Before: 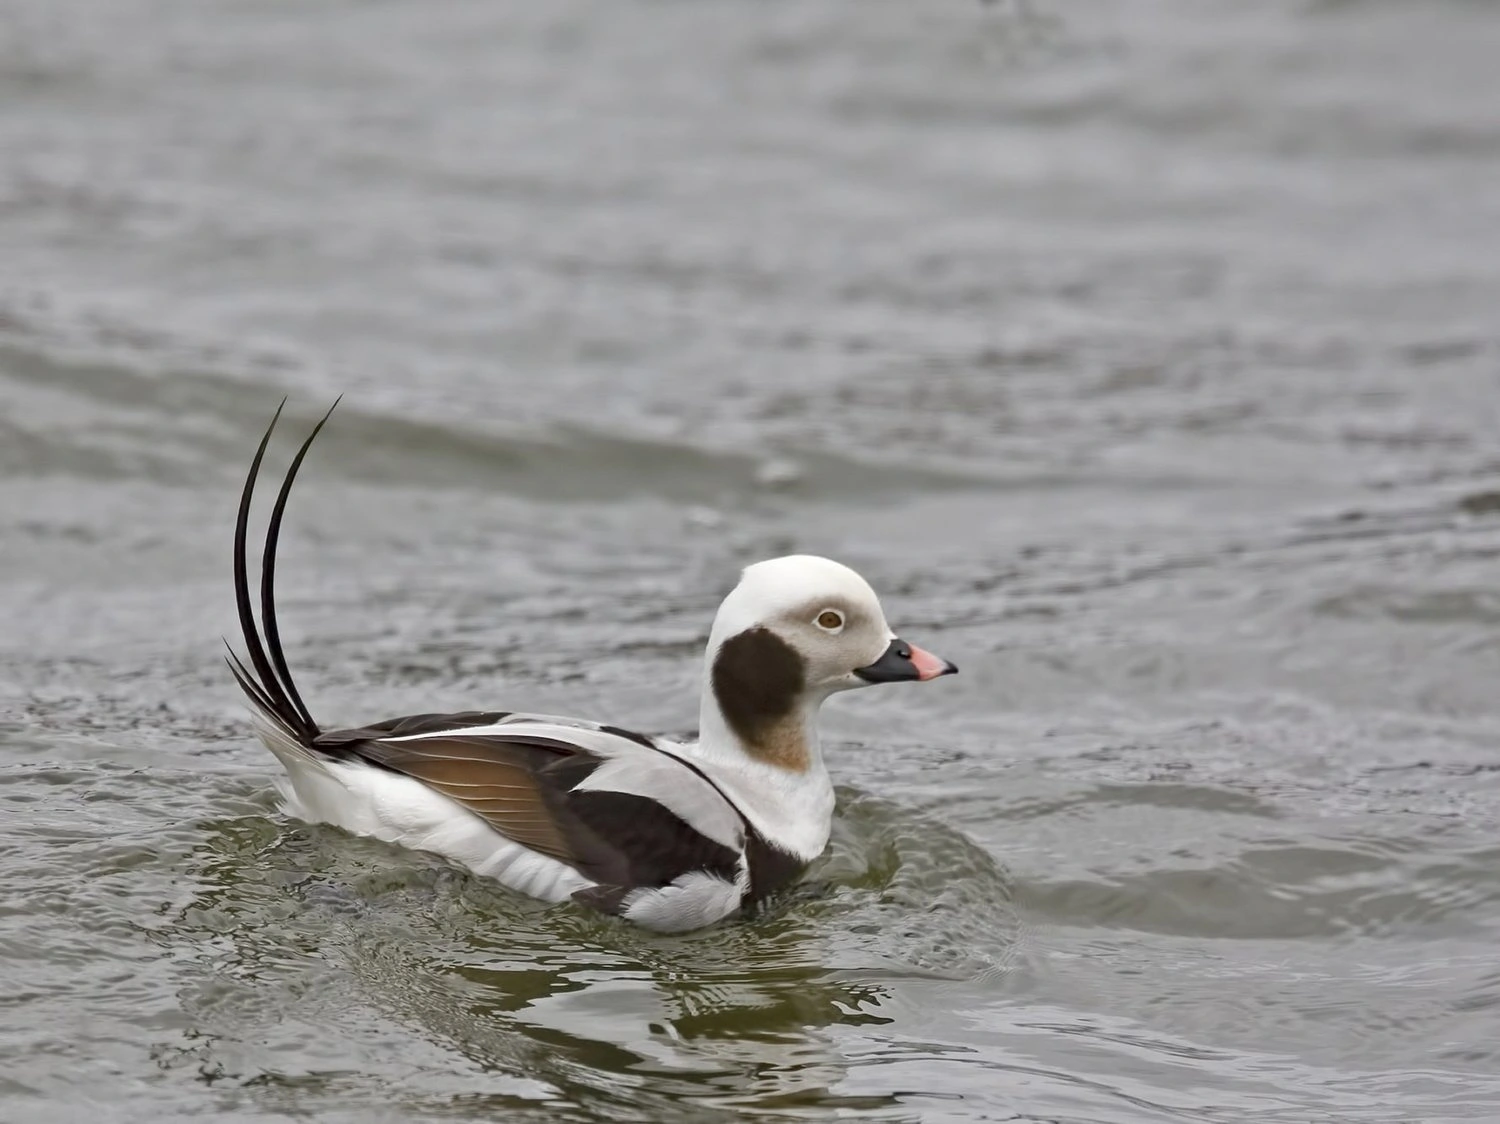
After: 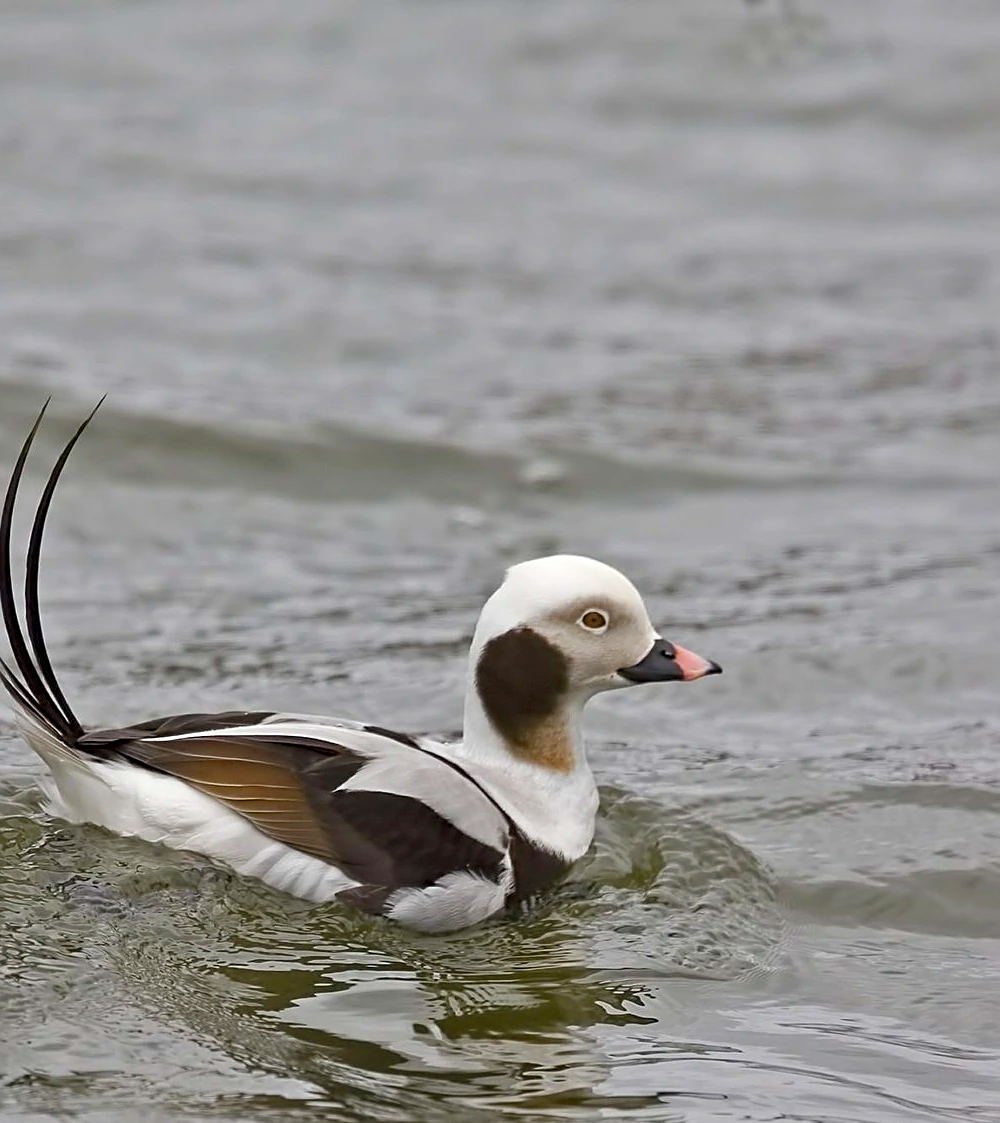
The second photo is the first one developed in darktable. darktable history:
color balance rgb: perceptual saturation grading › global saturation 20%, global vibrance 20%
crop and rotate: left 15.754%, right 17.579%
sharpen: on, module defaults
